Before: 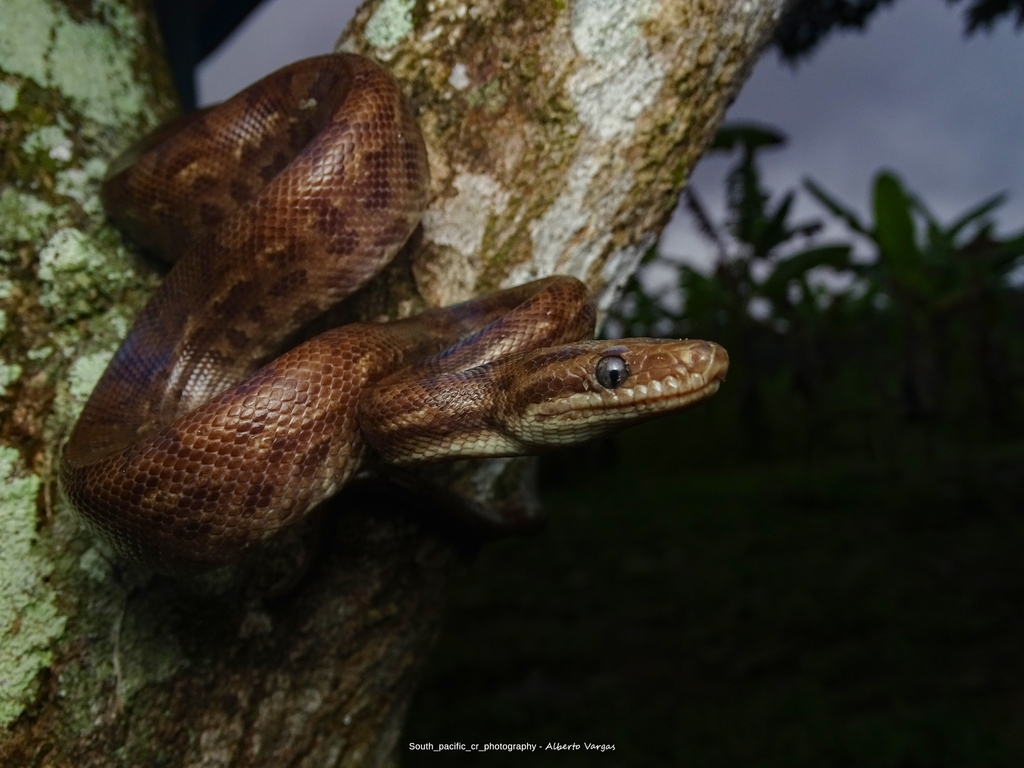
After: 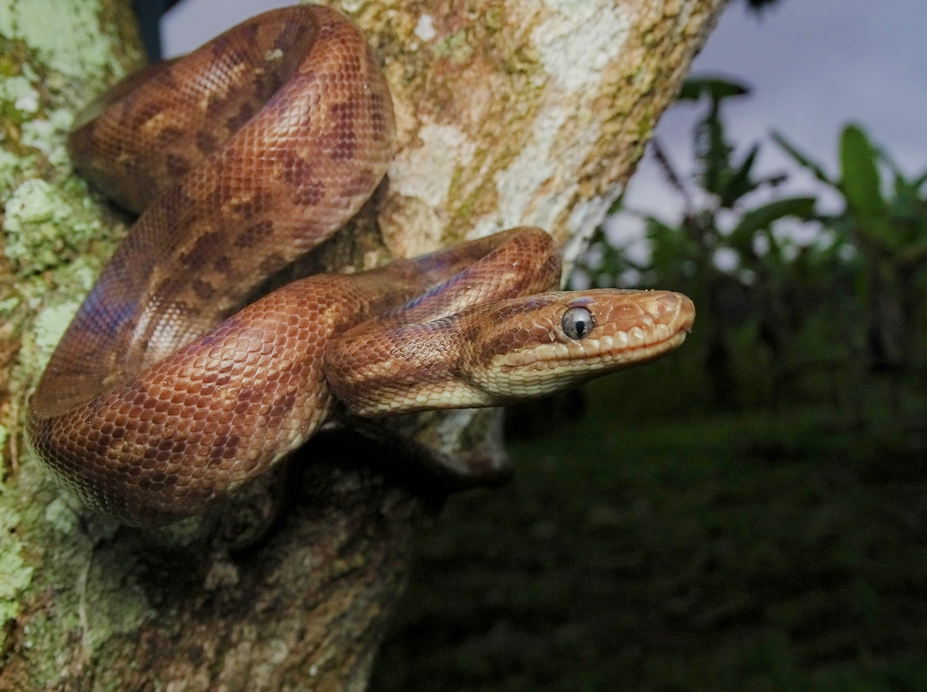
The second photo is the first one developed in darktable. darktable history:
exposure: black level correction 0, exposure 1.675 EV, compensate highlight preservation false
filmic rgb: black relative exposure -7.03 EV, white relative exposure 5.97 EV, threshold 2.98 EV, target black luminance 0%, hardness 2.73, latitude 61.65%, contrast 0.705, highlights saturation mix 10.61%, shadows ↔ highlights balance -0.109%, enable highlight reconstruction true
crop: left 3.351%, top 6.476%, right 6.026%, bottom 3.332%
velvia: strength 10.4%
